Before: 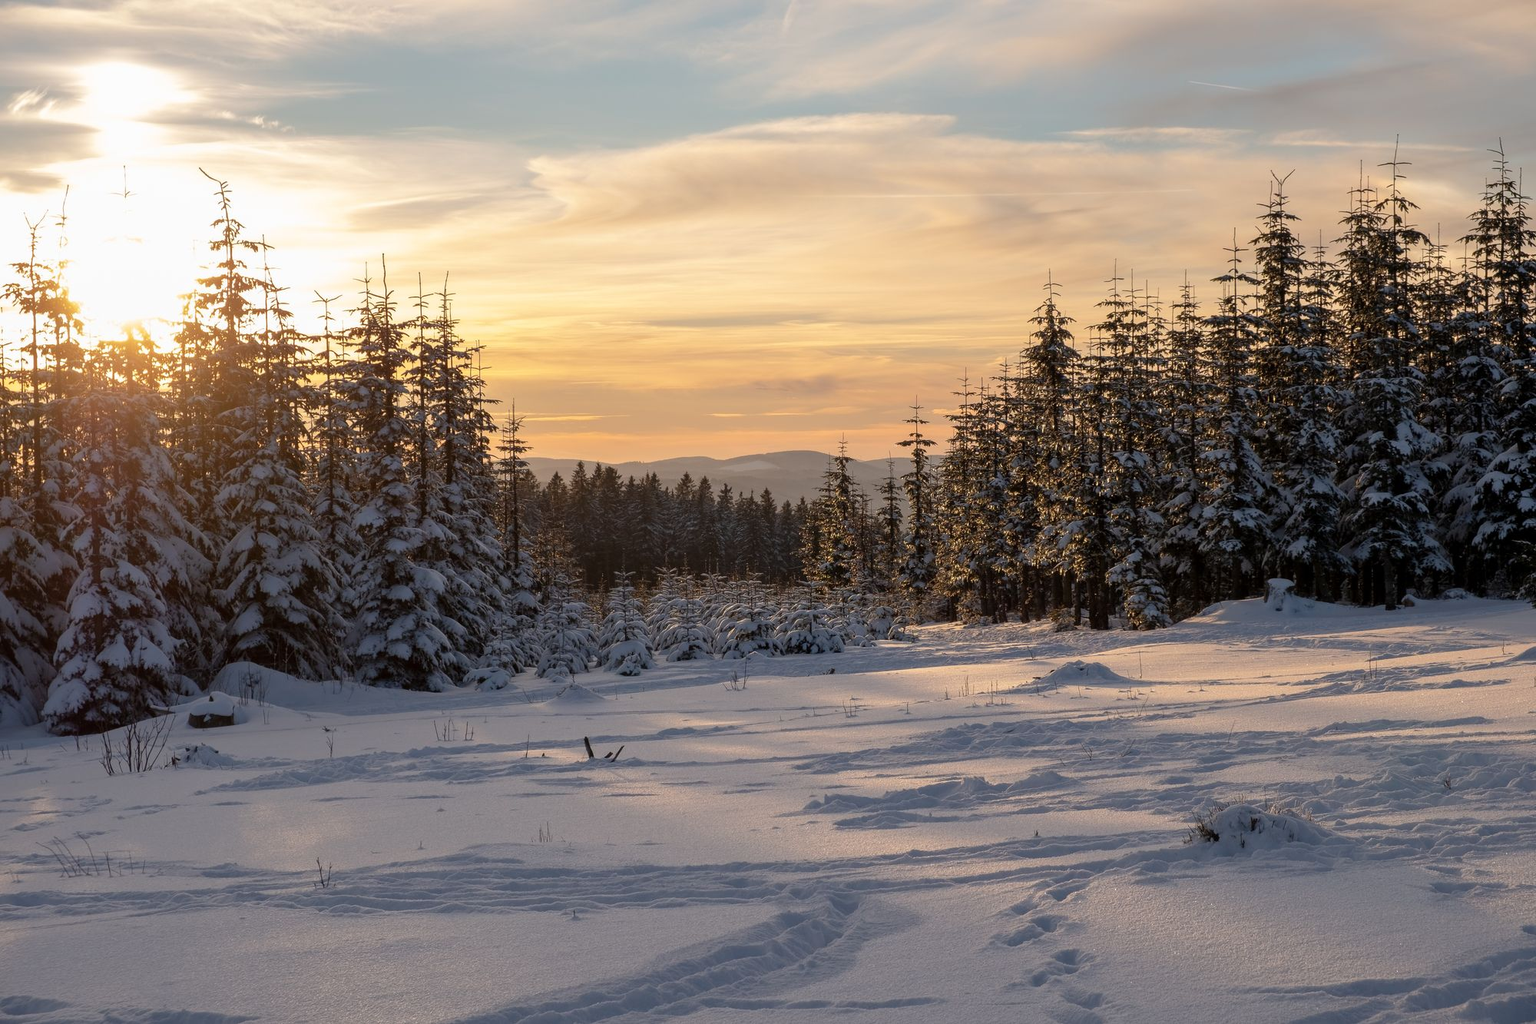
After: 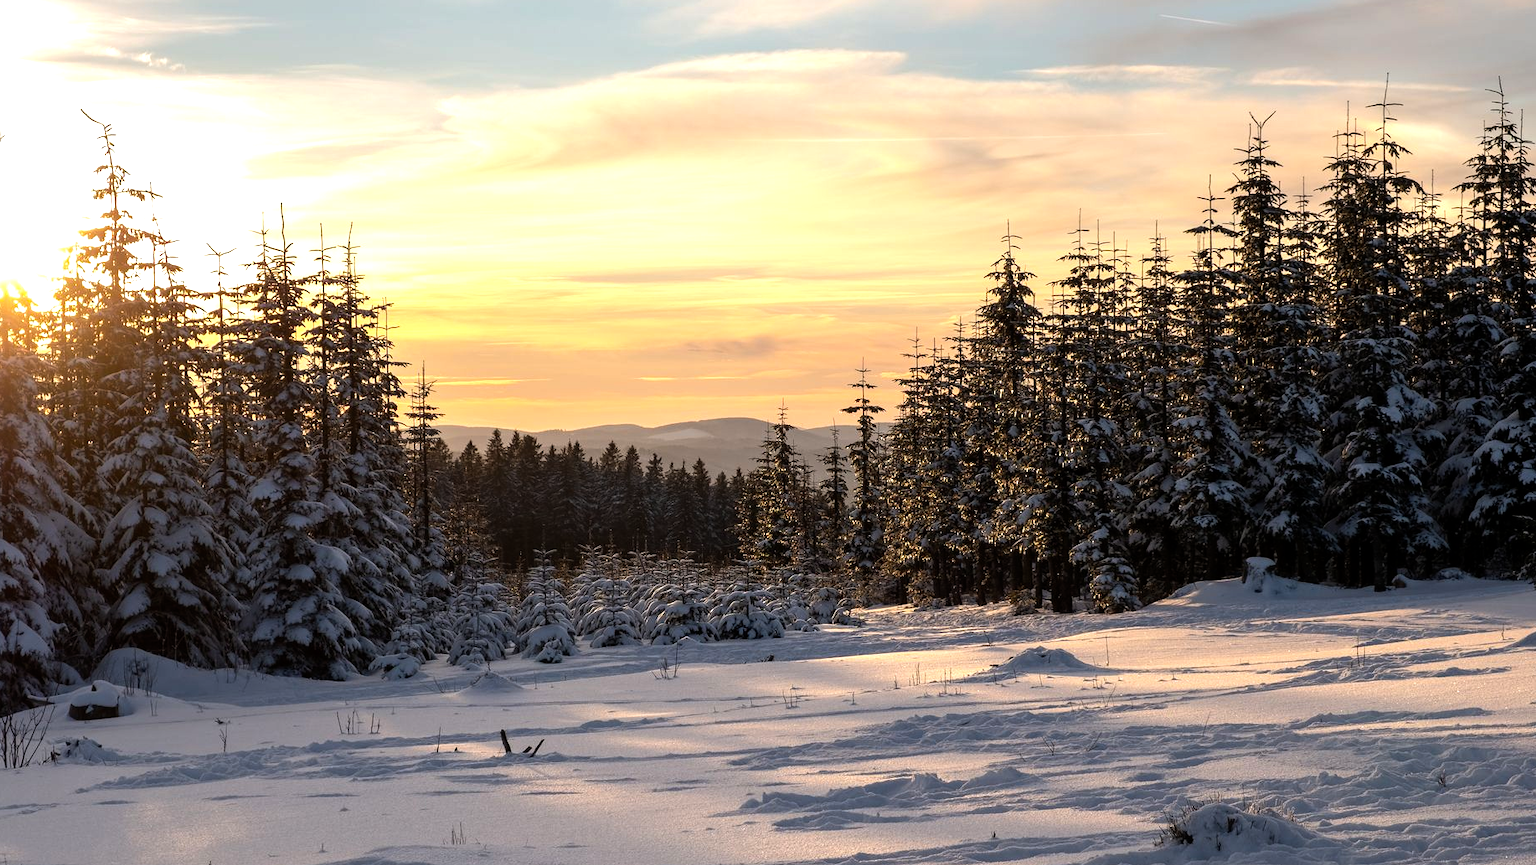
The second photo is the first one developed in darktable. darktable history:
color balance rgb: linear chroma grading › global chroma 10%, global vibrance 10%, contrast 15%, saturation formula JzAzBz (2021)
crop: left 8.155%, top 6.611%, bottom 15.385%
tone equalizer: -8 EV -0.417 EV, -7 EV -0.389 EV, -6 EV -0.333 EV, -5 EV -0.222 EV, -3 EV 0.222 EV, -2 EV 0.333 EV, -1 EV 0.389 EV, +0 EV 0.417 EV, edges refinement/feathering 500, mask exposure compensation -1.57 EV, preserve details no
